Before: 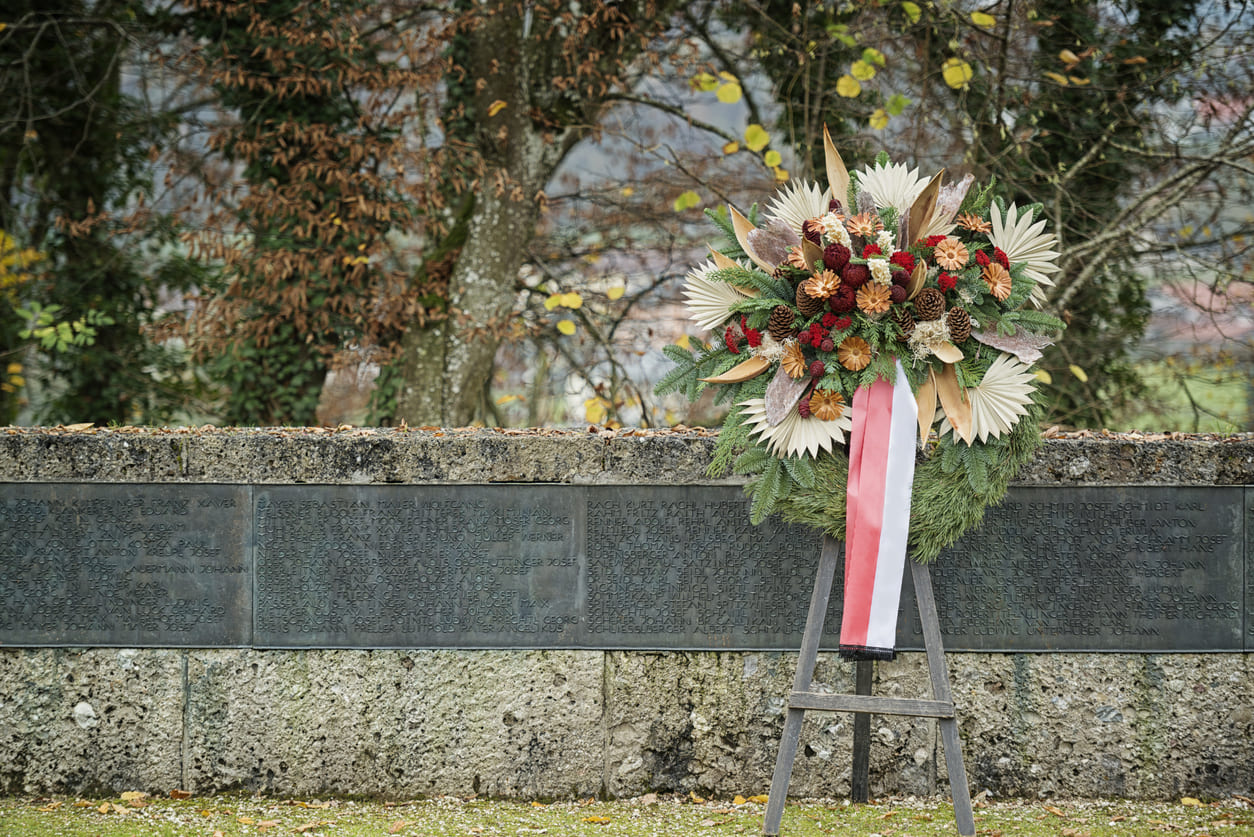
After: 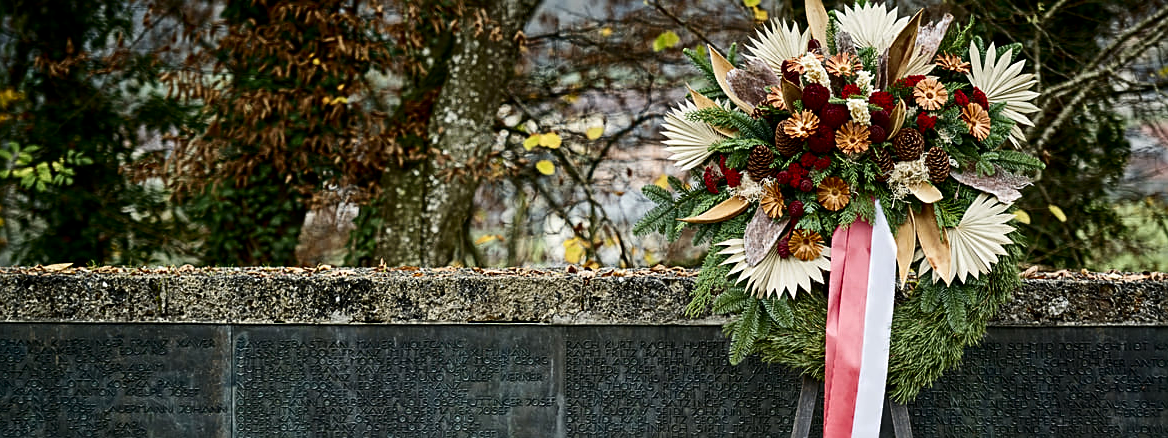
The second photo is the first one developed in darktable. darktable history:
contrast brightness saturation: contrast 0.24, brightness -0.24, saturation 0.14
local contrast: highlights 100%, shadows 100%, detail 120%, midtone range 0.2
crop: left 1.744%, top 19.225%, right 5.069%, bottom 28.357%
sharpen: on, module defaults
